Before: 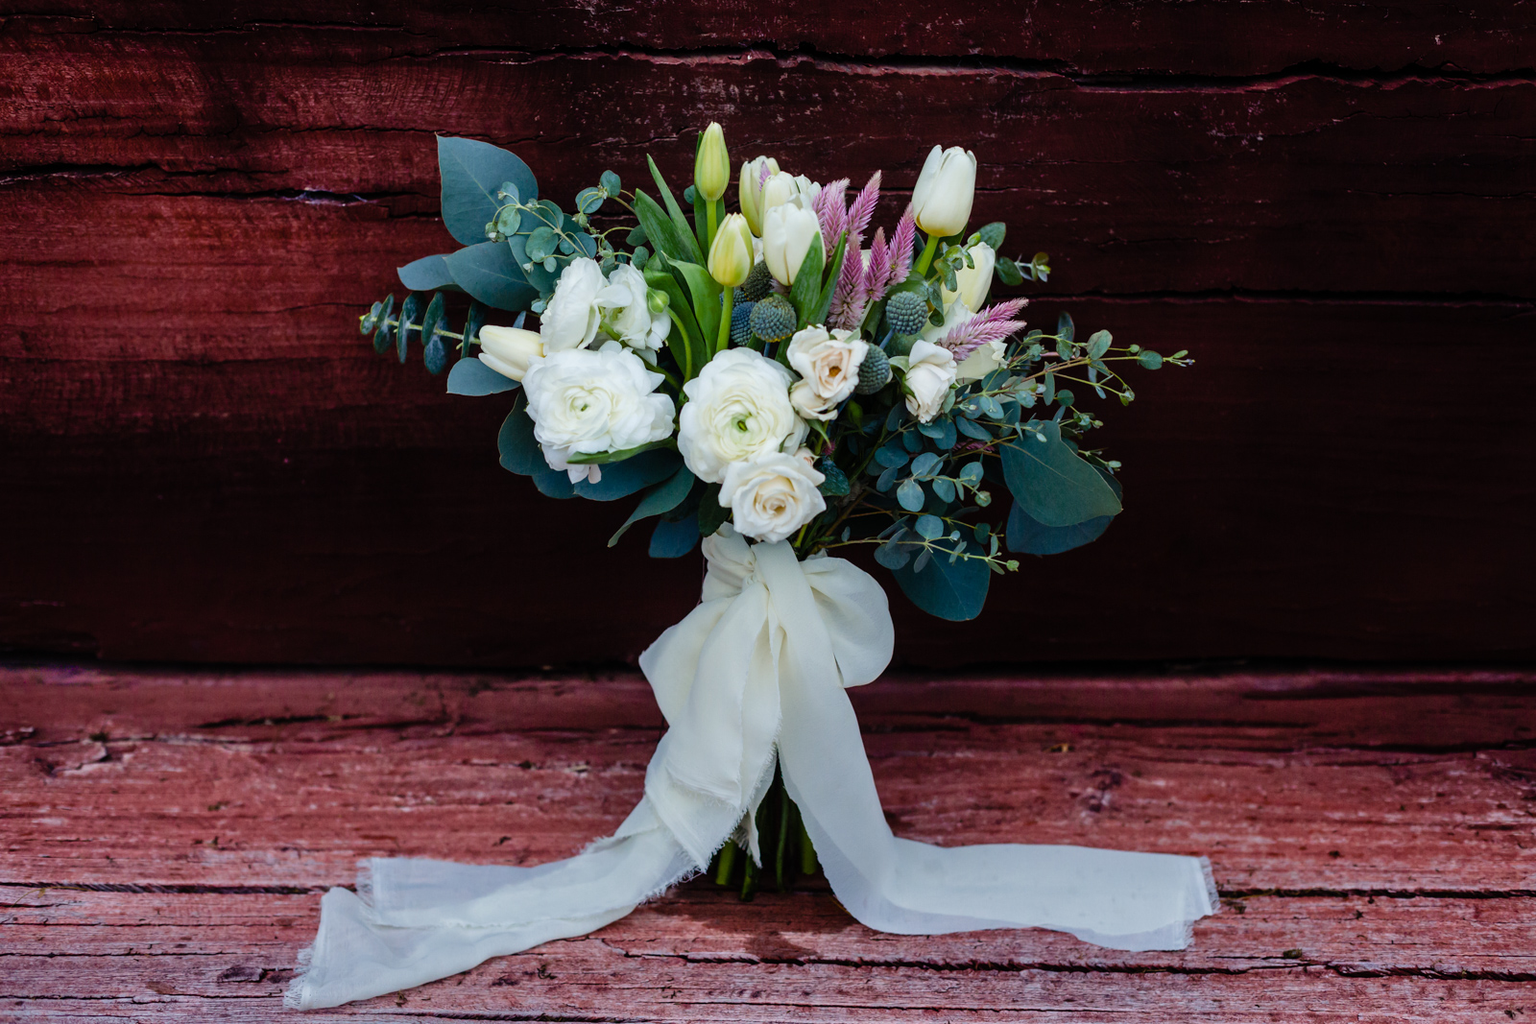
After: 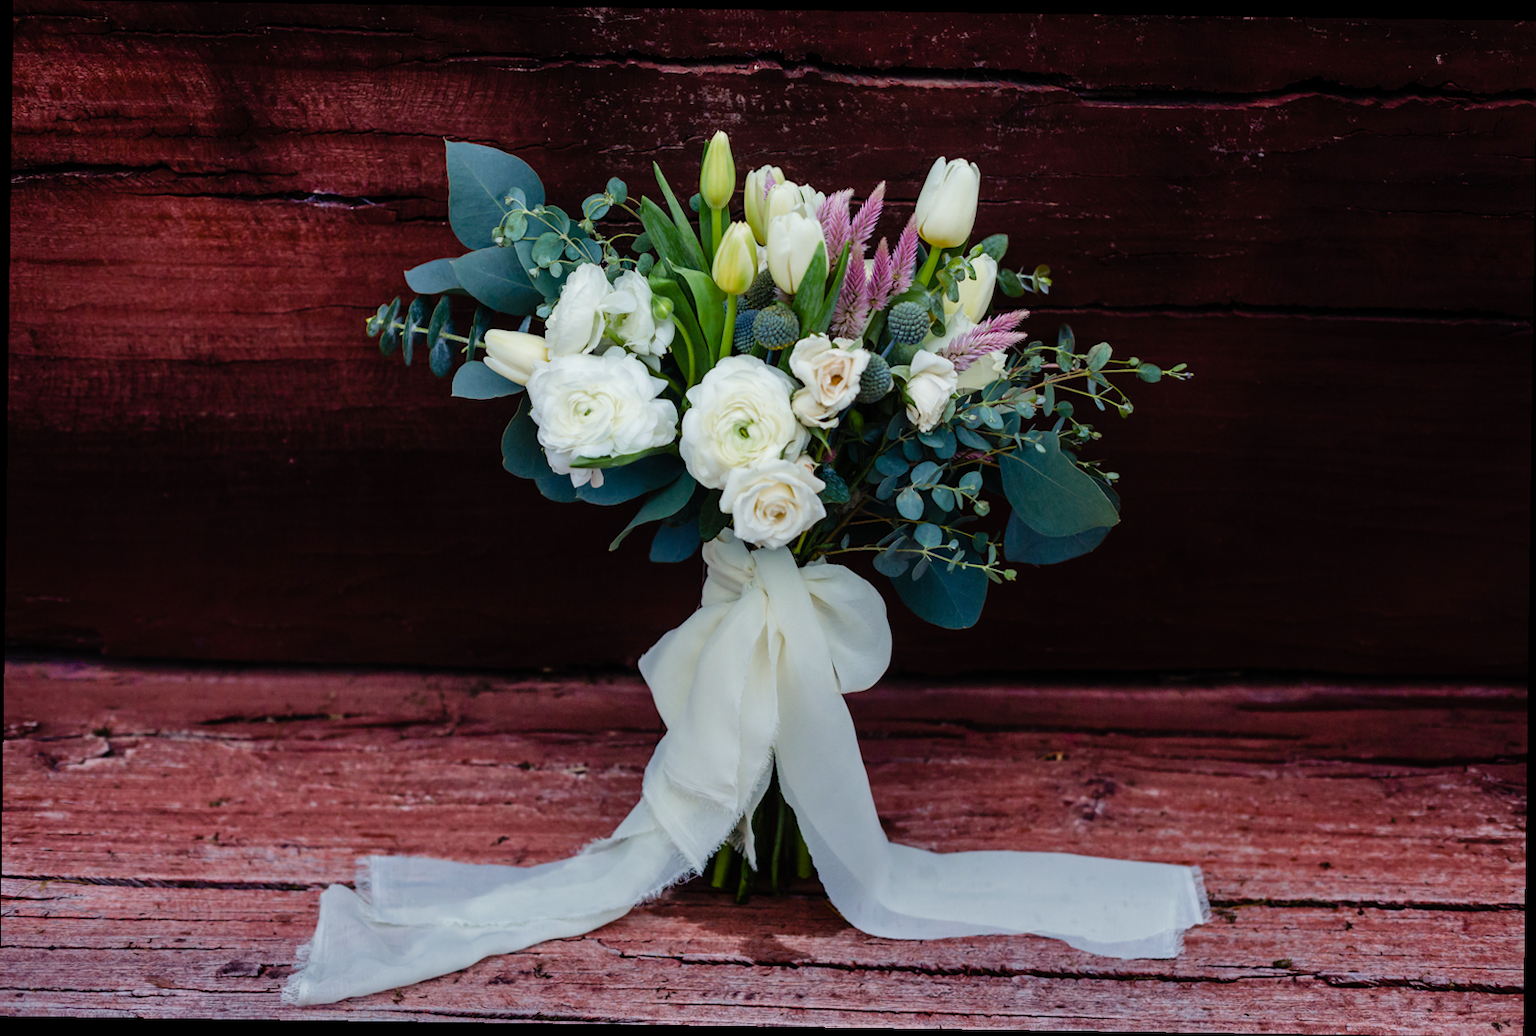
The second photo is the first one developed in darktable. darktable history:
color correction: highlights b* 3
rotate and perspective: rotation 0.8°, automatic cropping off
